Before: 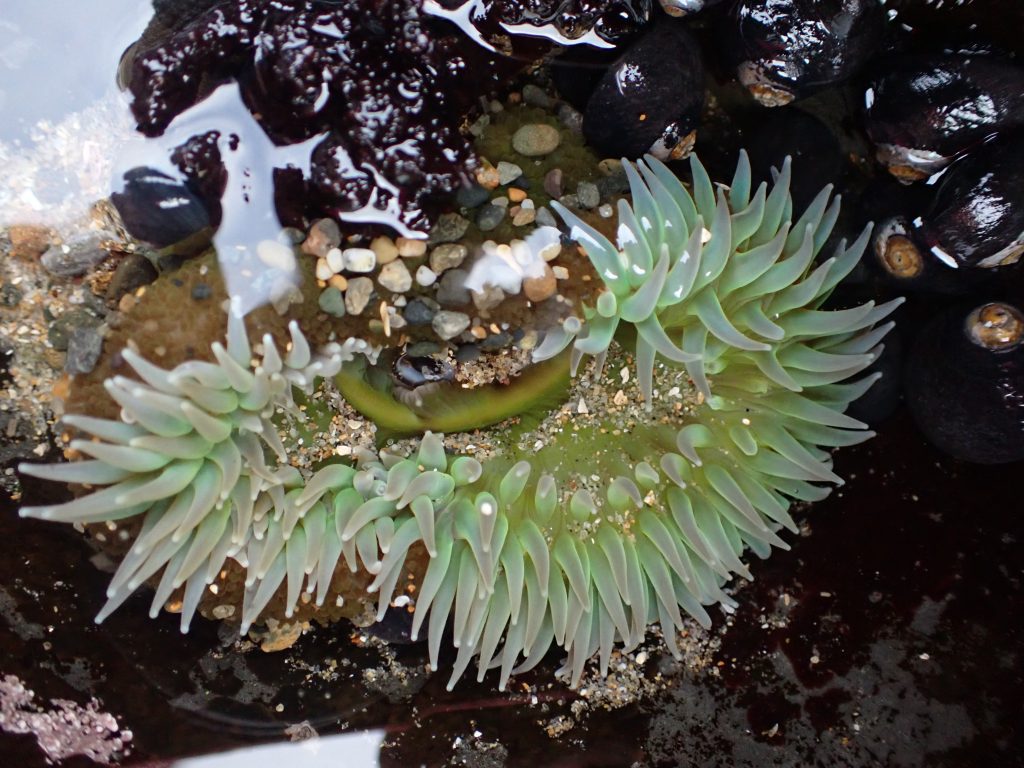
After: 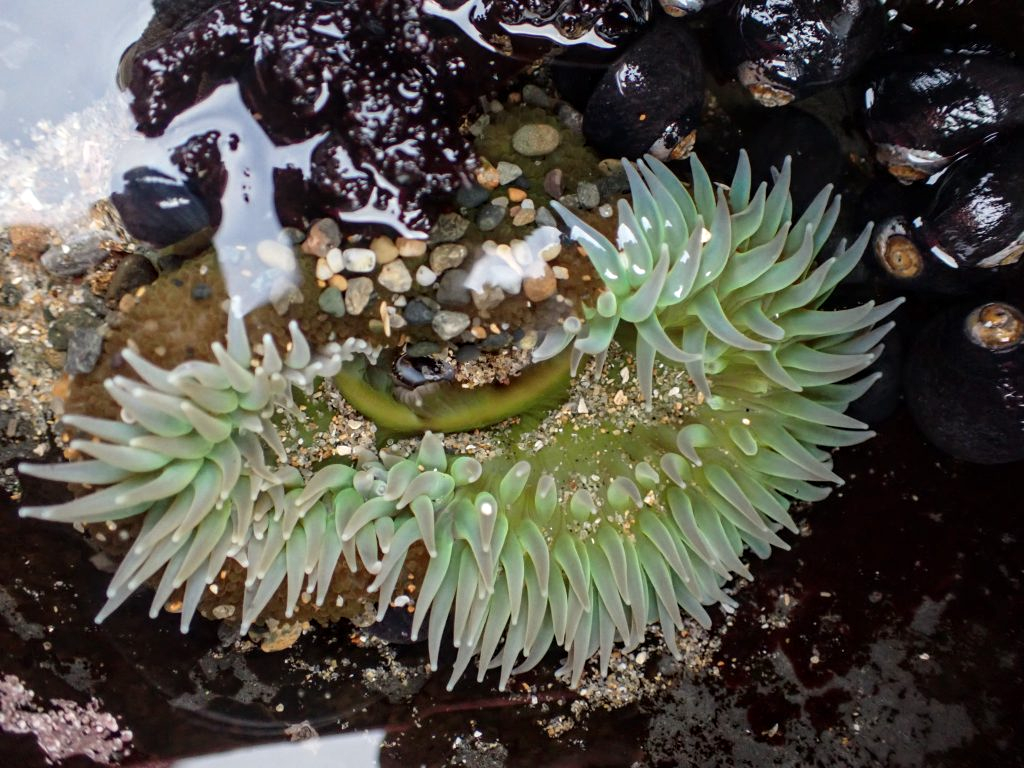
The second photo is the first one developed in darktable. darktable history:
local contrast: on, module defaults
white balance: red 1.009, blue 0.985
